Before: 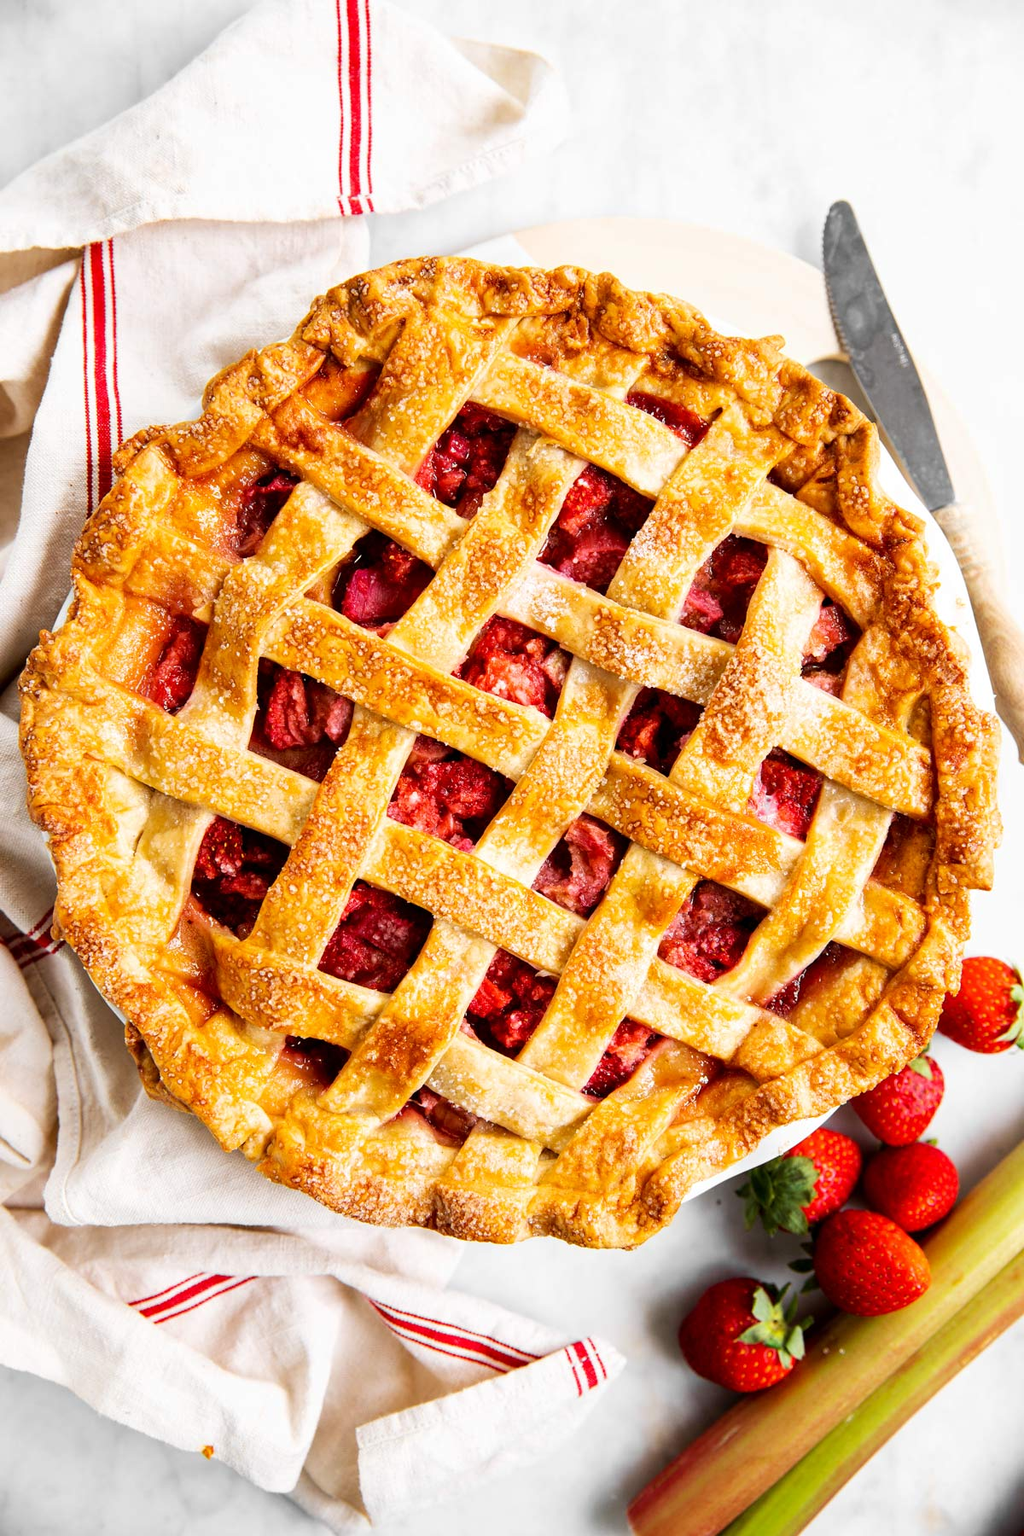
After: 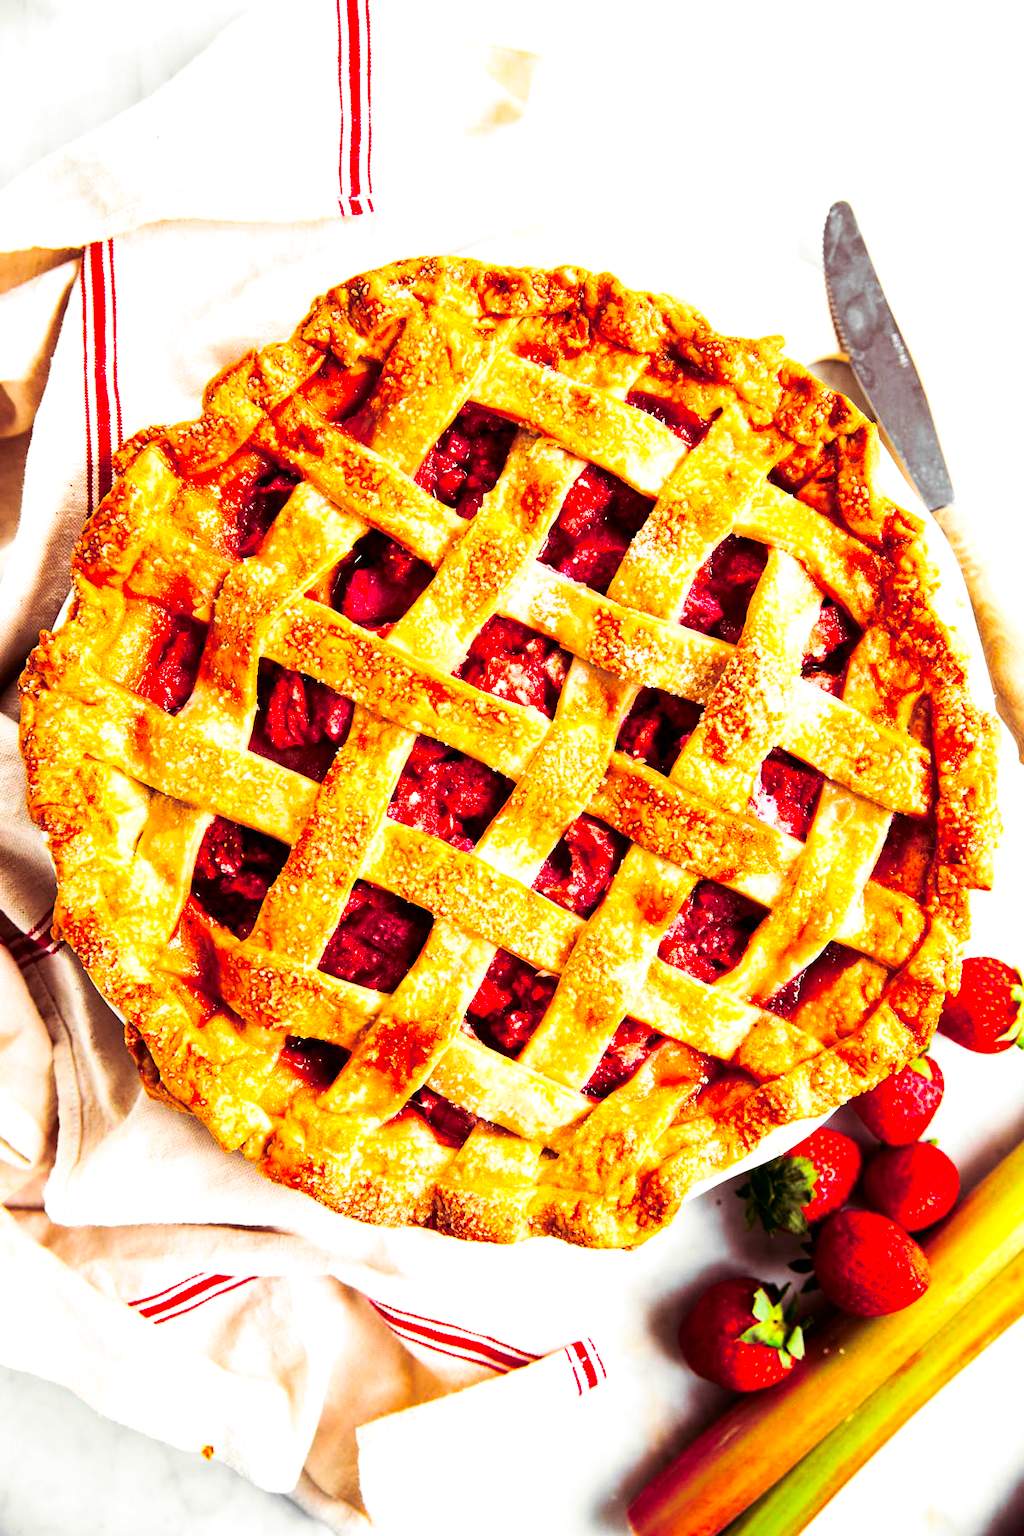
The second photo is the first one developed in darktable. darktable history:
split-toning: on, module defaults
contrast brightness saturation: contrast 0.26, brightness 0.02, saturation 0.87
levels: levels [0, 0.474, 0.947]
